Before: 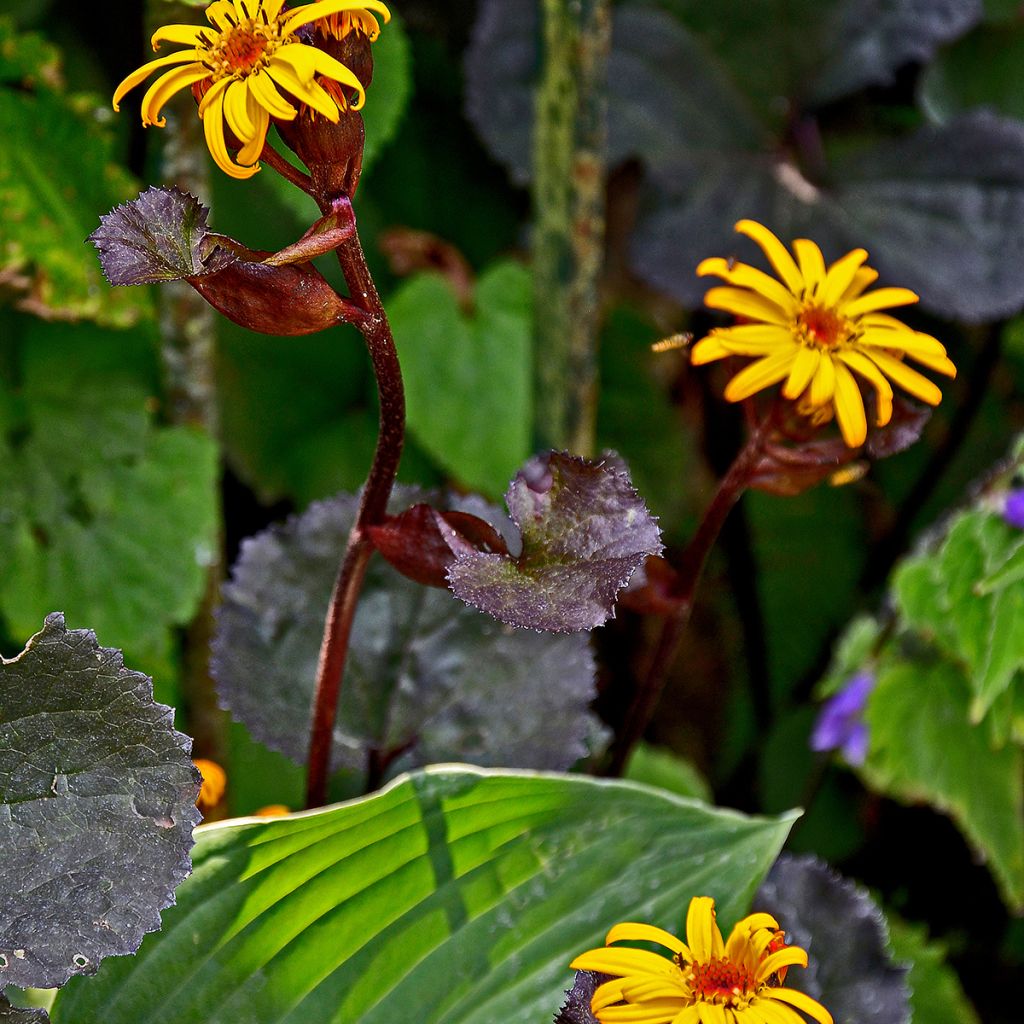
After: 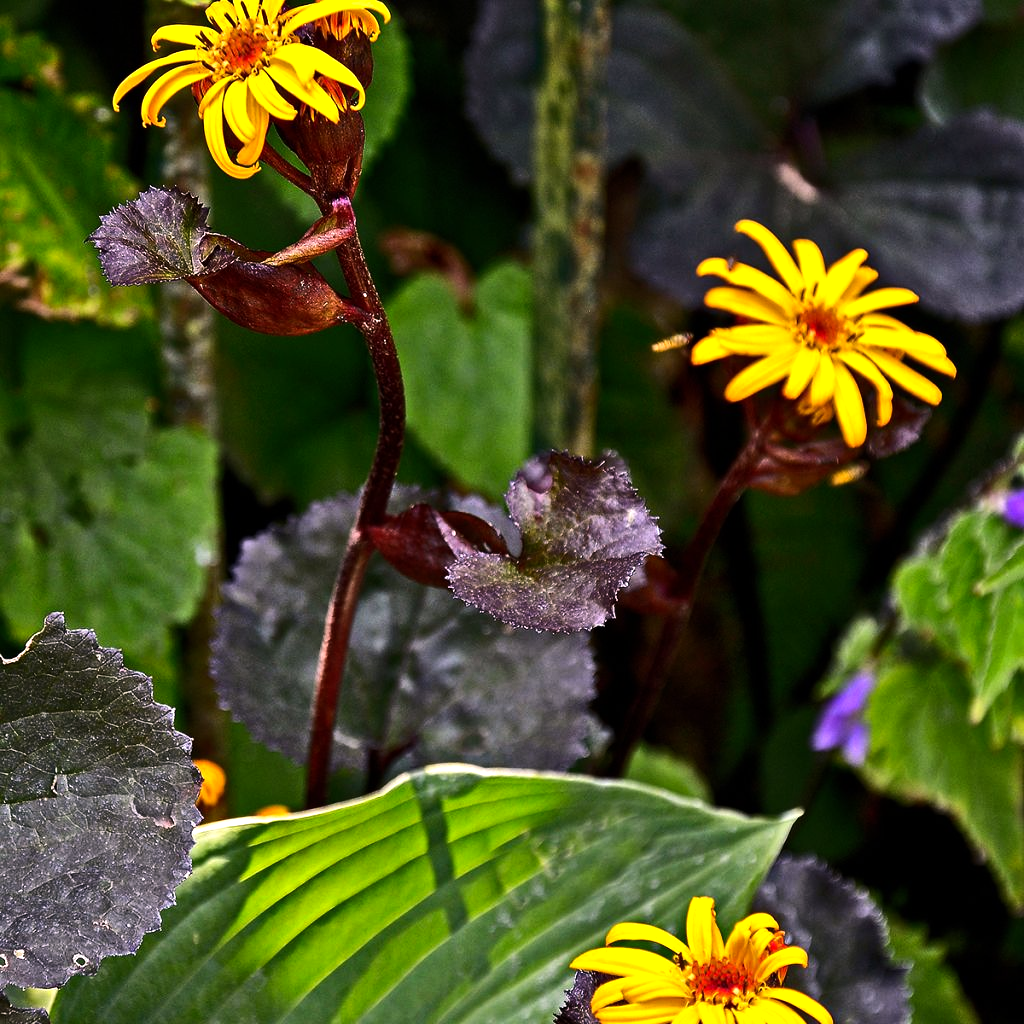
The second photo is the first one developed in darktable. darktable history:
white balance: red 0.983, blue 1.036
color correction: highlights a* 7.34, highlights b* 4.37
tone equalizer: -8 EV -0.75 EV, -7 EV -0.7 EV, -6 EV -0.6 EV, -5 EV -0.4 EV, -3 EV 0.4 EV, -2 EV 0.6 EV, -1 EV 0.7 EV, +0 EV 0.75 EV, edges refinement/feathering 500, mask exposure compensation -1.57 EV, preserve details no
